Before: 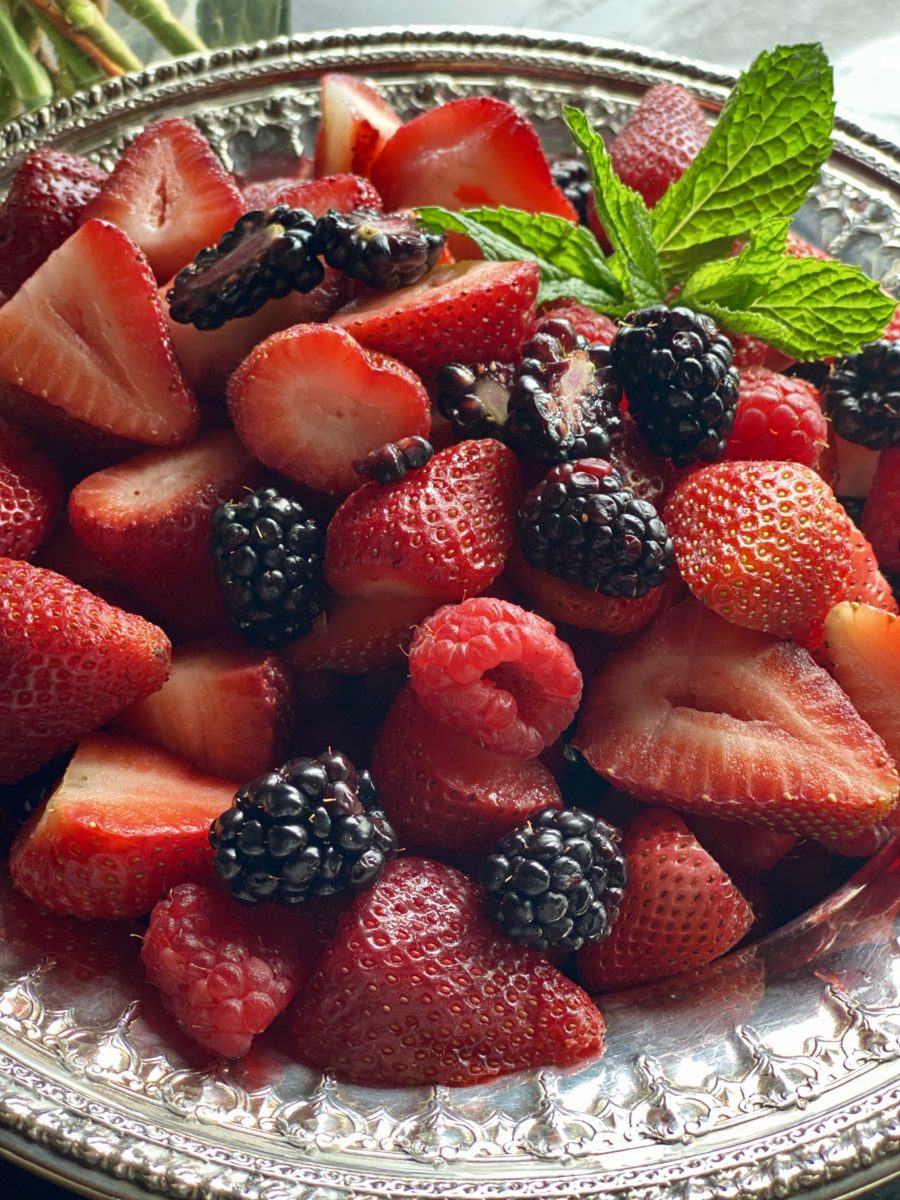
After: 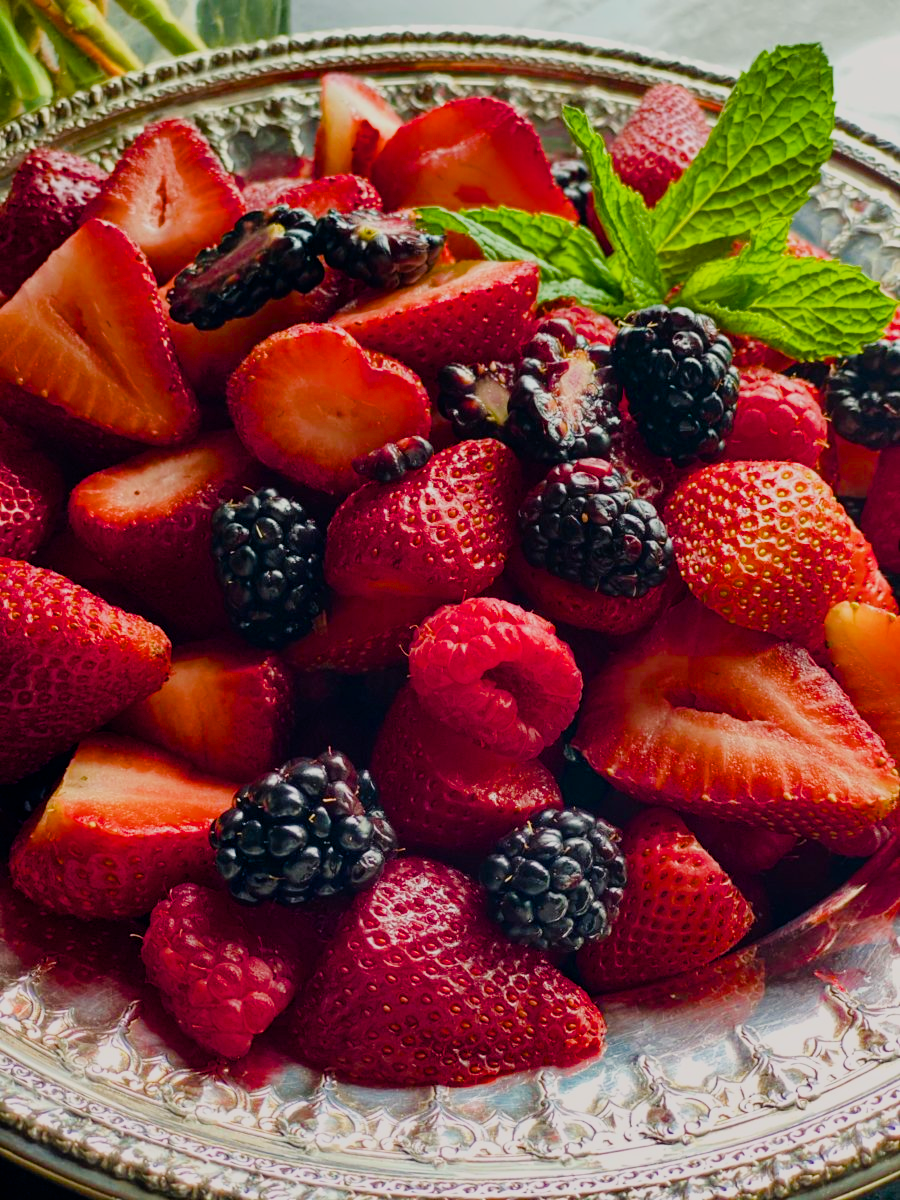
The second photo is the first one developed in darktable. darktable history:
color balance rgb: highlights gain › luminance 6.654%, highlights gain › chroma 0.88%, highlights gain › hue 48.05°, perceptual saturation grading › global saturation 43.841%, perceptual saturation grading › highlights -25.872%, perceptual saturation grading › shadows 49.708%
filmic rgb: black relative exposure -7.65 EV, white relative exposure 4.56 EV, threshold 2.94 EV, hardness 3.61, enable highlight reconstruction true
